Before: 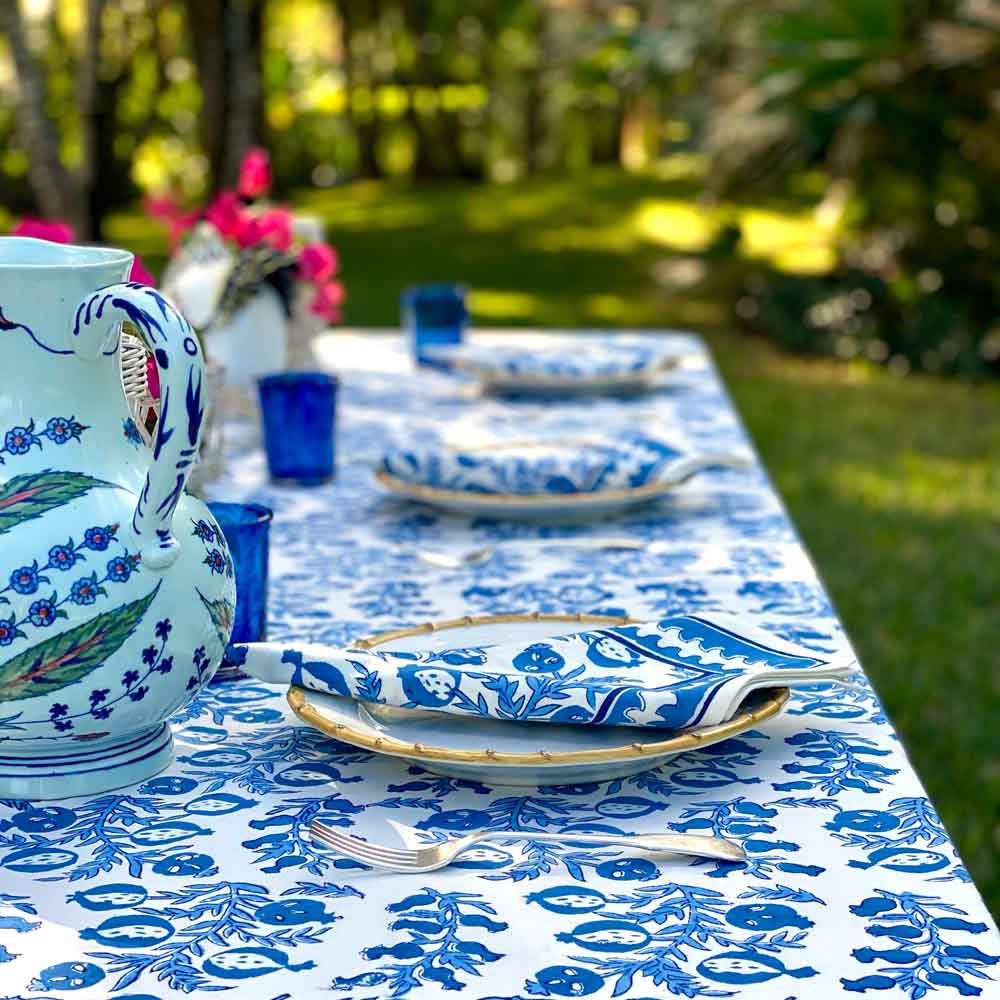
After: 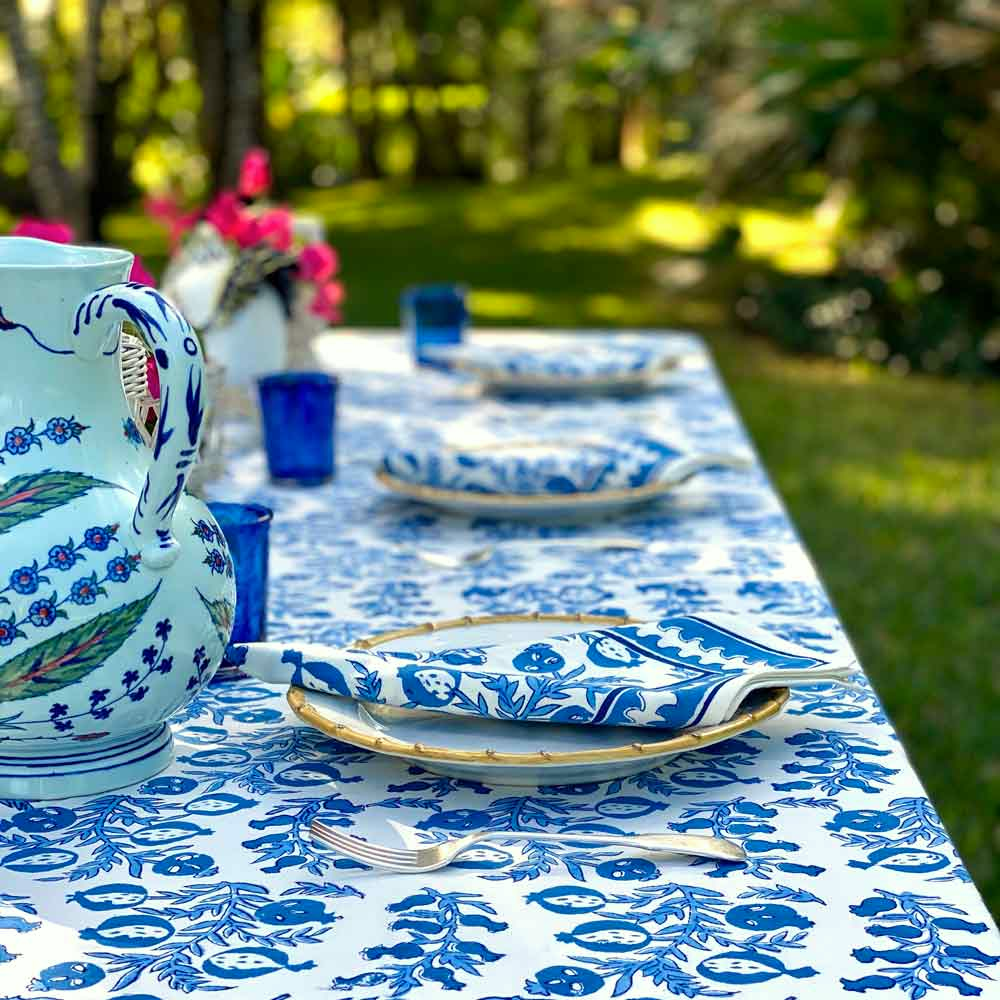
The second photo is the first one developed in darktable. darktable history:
color correction: highlights a* -2.47, highlights b* 2.33
